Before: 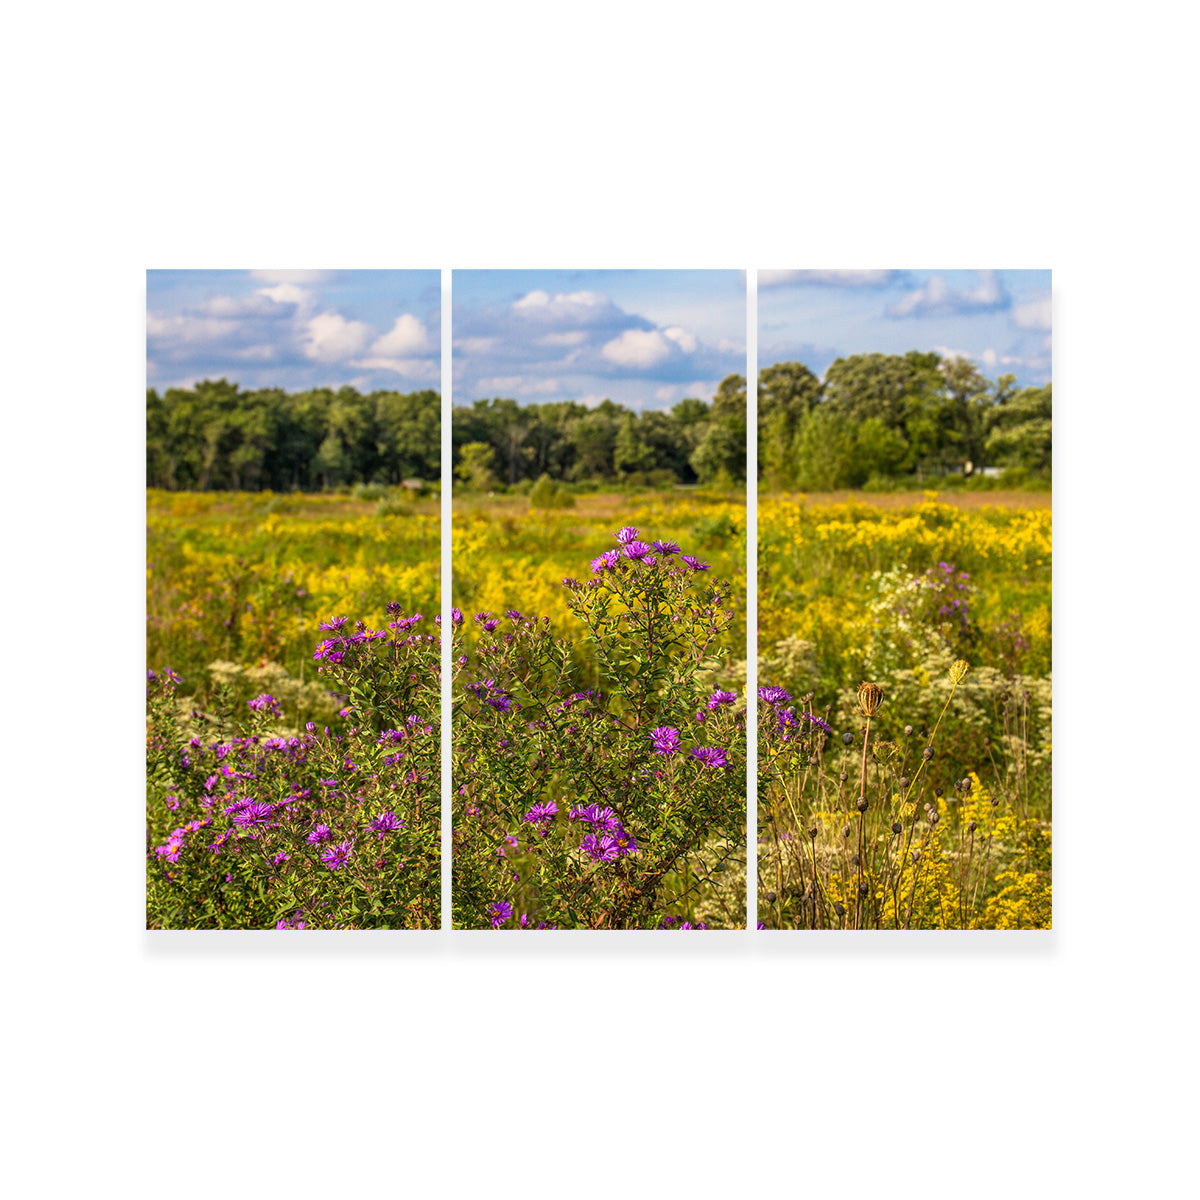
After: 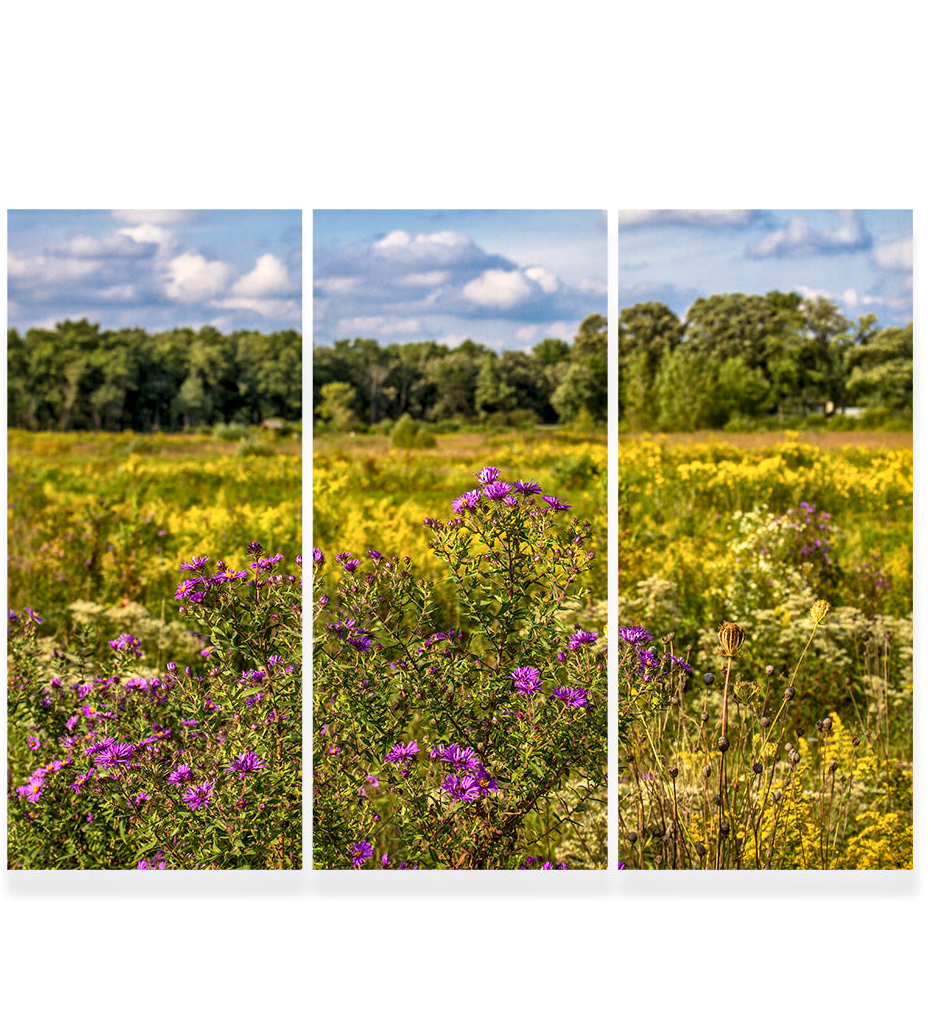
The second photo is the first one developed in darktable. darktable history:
crop: left 11.657%, top 5.053%, right 9.59%, bottom 10.497%
local contrast: mode bilateral grid, contrast 19, coarseness 20, detail 150%, midtone range 0.2
